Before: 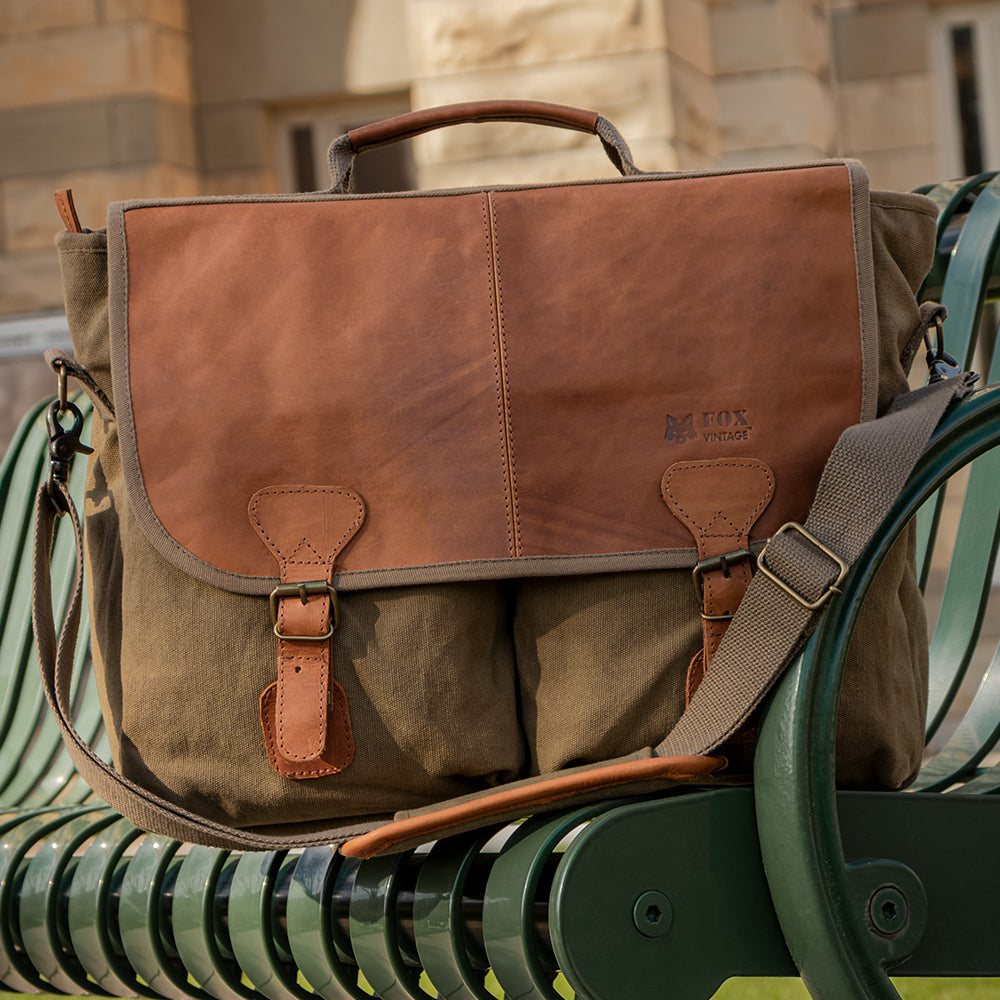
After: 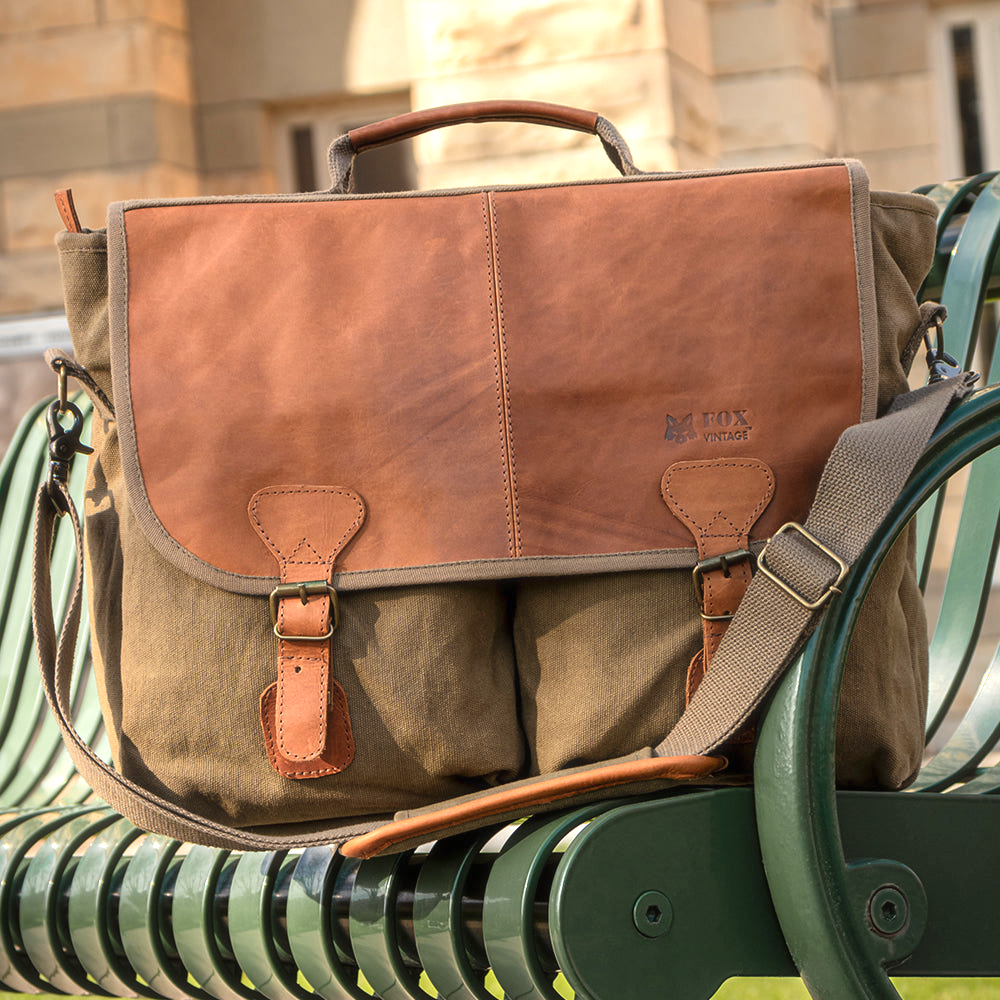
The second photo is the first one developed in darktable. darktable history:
exposure: black level correction 0, exposure 0.9 EV, compensate highlight preservation false
haze removal: strength -0.05
